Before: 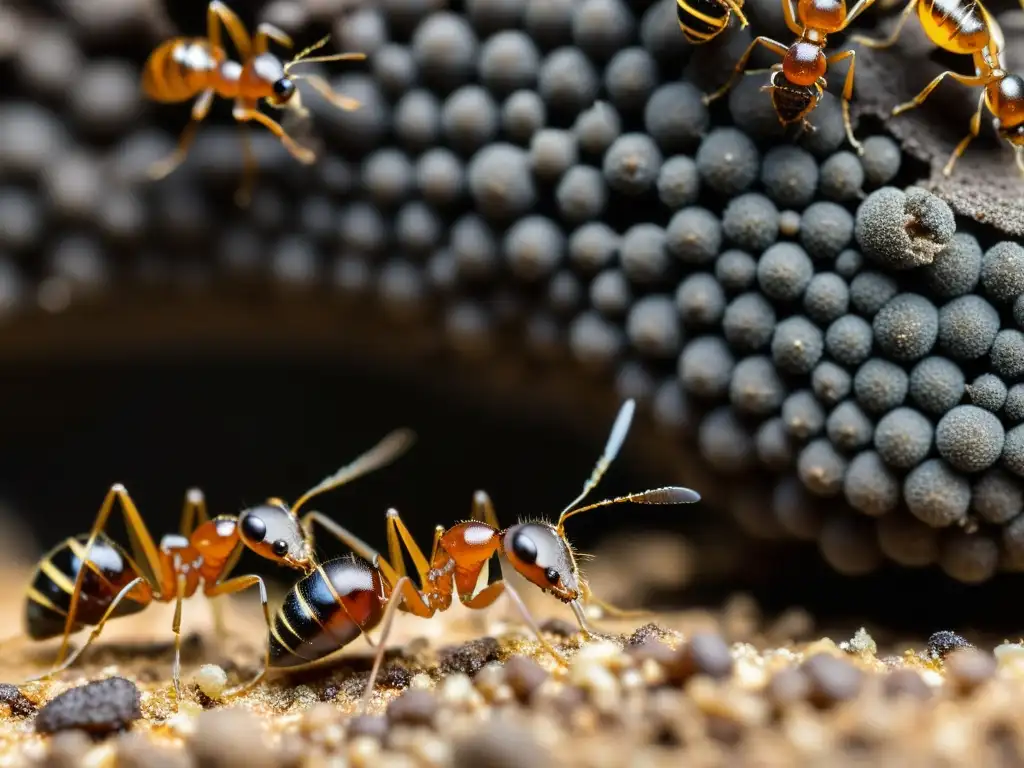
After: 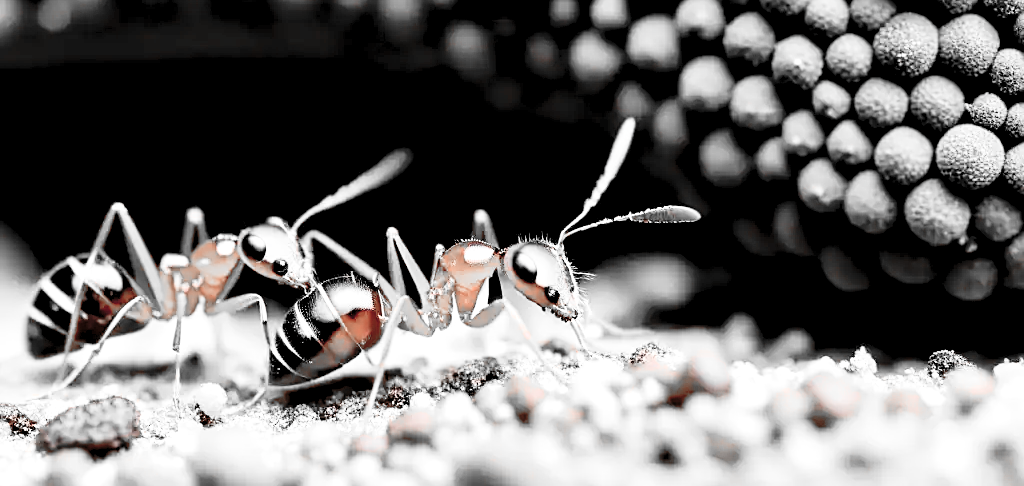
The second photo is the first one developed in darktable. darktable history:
shadows and highlights: shadows -0.295, highlights 40.17
crop and rotate: top 36.651%
levels: black 0.089%, levels [0.008, 0.318, 0.836]
filmic rgb: black relative exposure -7.49 EV, white relative exposure 5 EV, hardness 3.31, contrast 1.301, color science v6 (2022)
color zones: curves: ch1 [(0, 0.006) (0.094, 0.285) (0.171, 0.001) (0.429, 0.001) (0.571, 0.003) (0.714, 0.004) (0.857, 0.004) (1, 0.006)]
sharpen: on, module defaults
